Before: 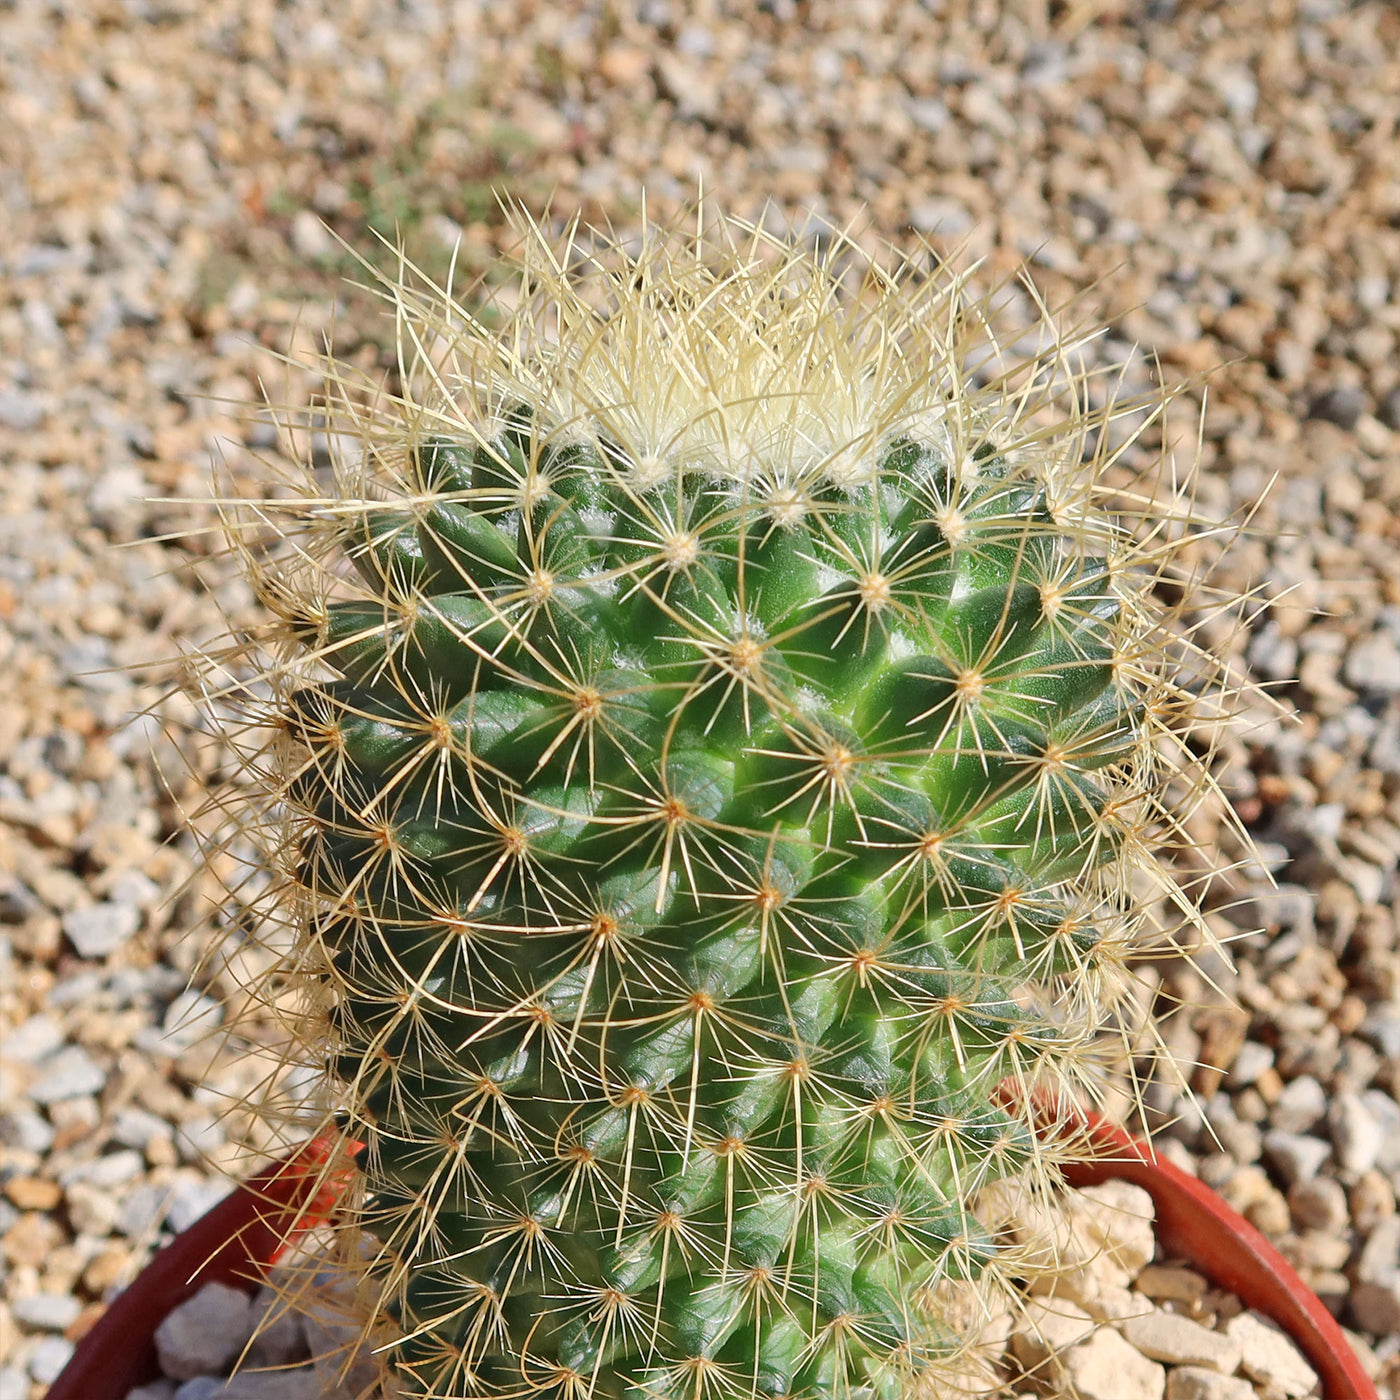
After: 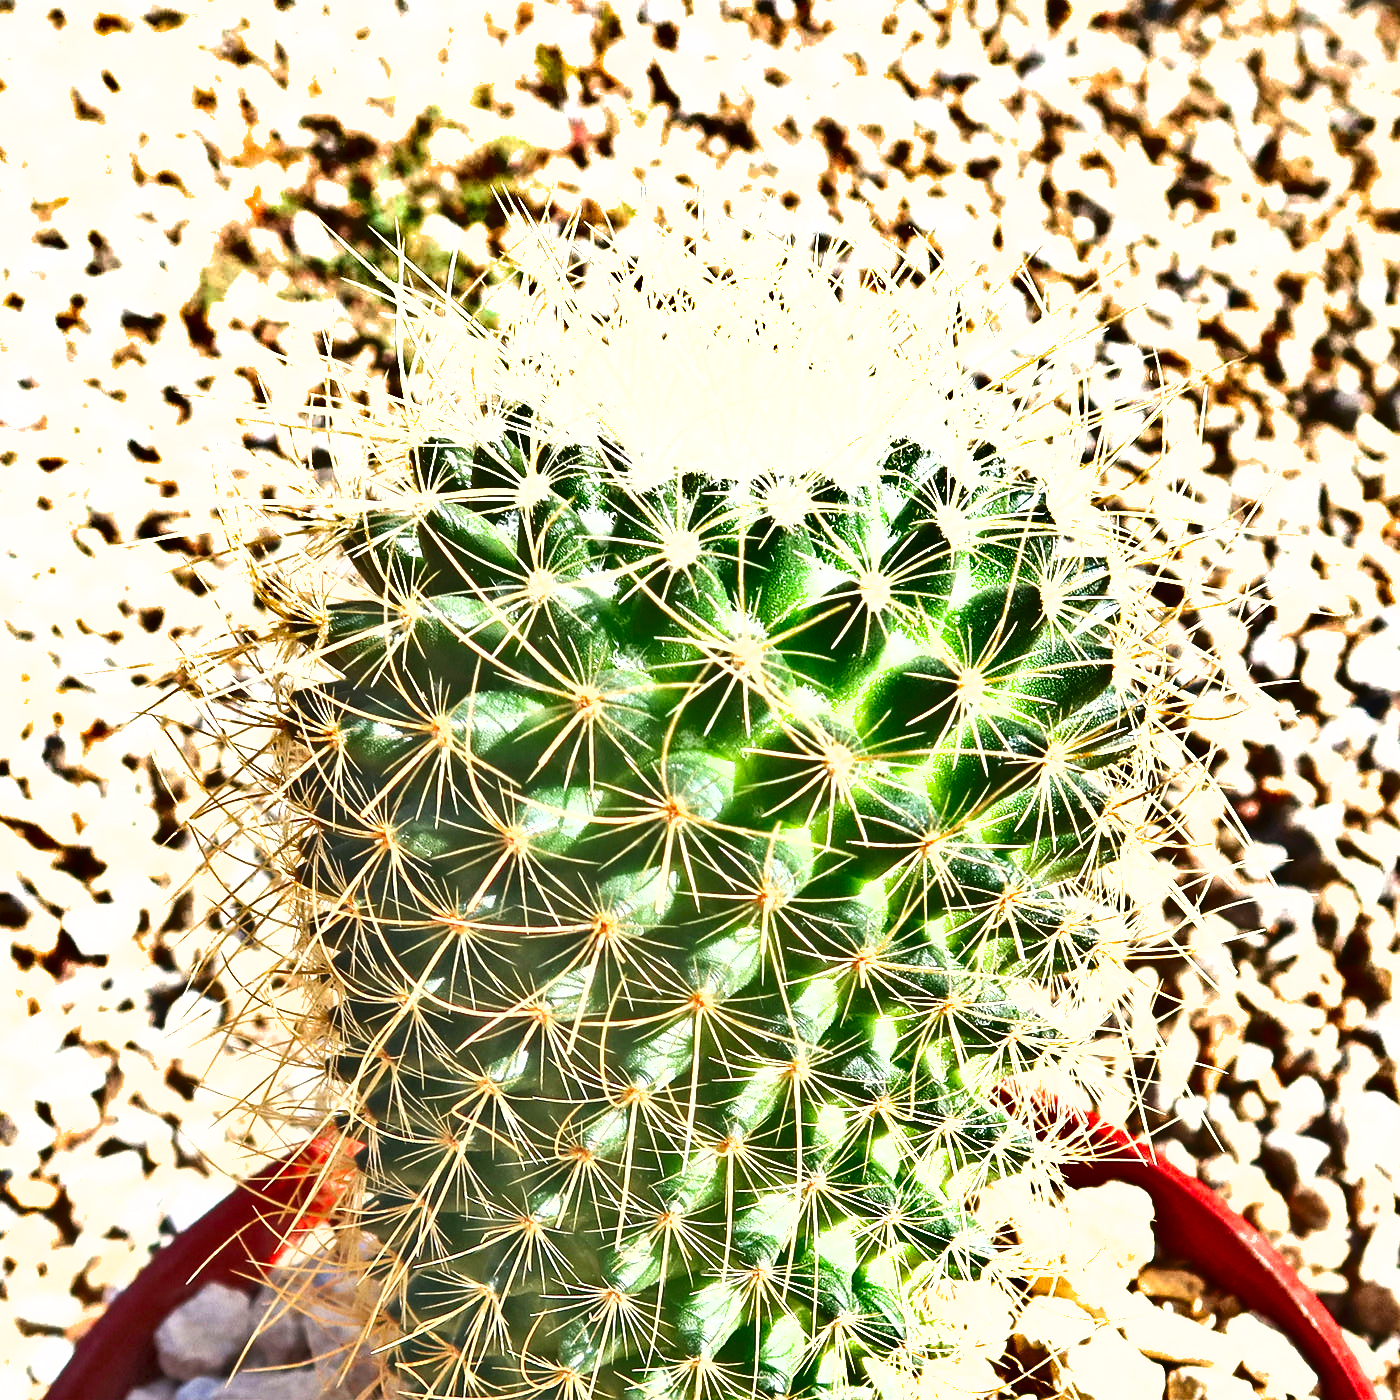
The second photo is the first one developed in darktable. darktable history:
exposure: black level correction 0, exposure 1.55 EV, compensate exposure bias true, compensate highlight preservation false
shadows and highlights: radius 108.52, shadows 40.68, highlights -72.88, low approximation 0.01, soften with gaussian
